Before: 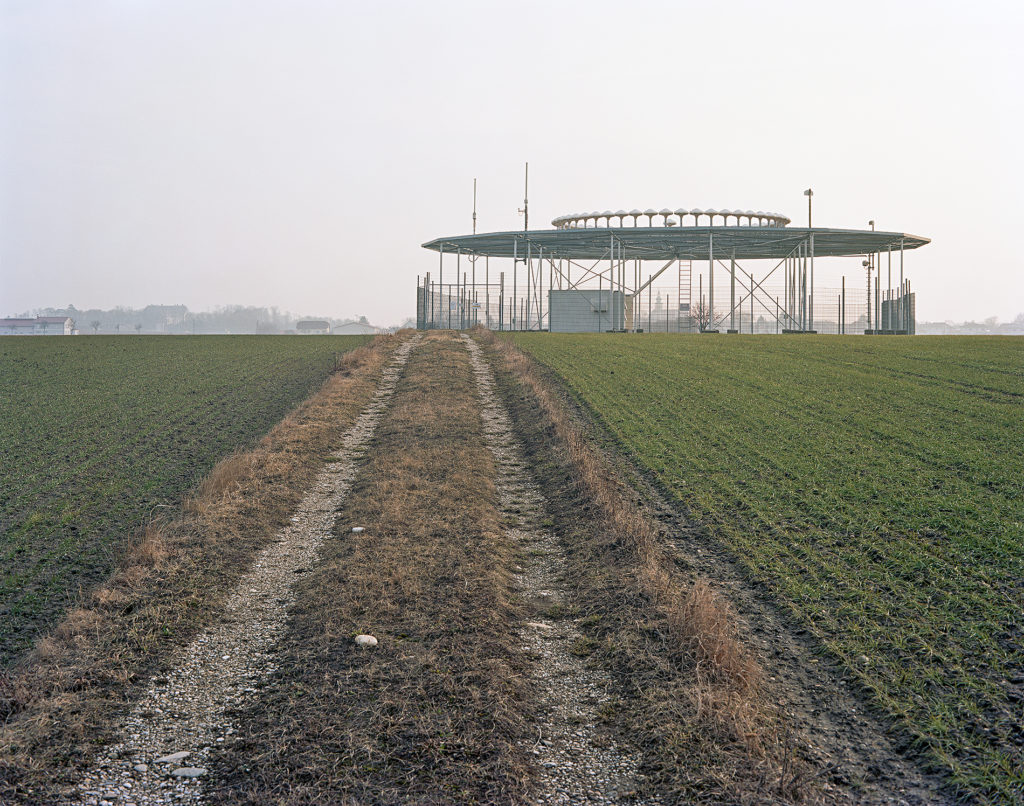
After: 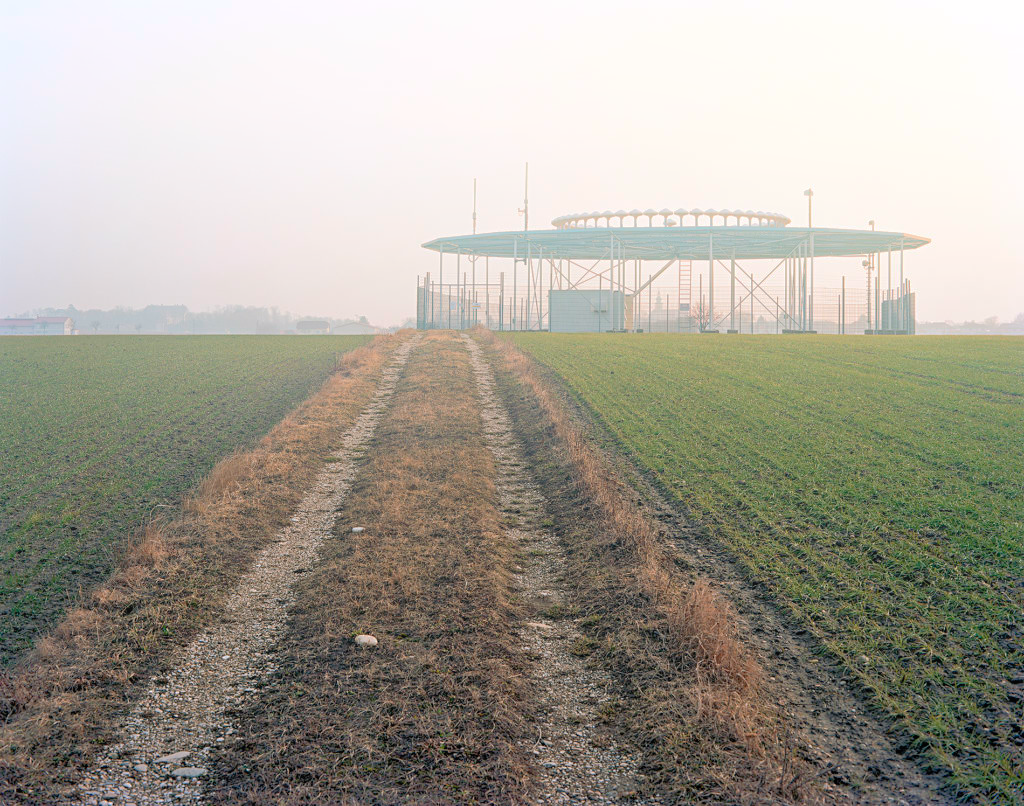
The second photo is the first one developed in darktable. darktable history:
shadows and highlights: shadows 60, highlights -60
white balance: red 1.009, blue 0.985
bloom: size 40%
